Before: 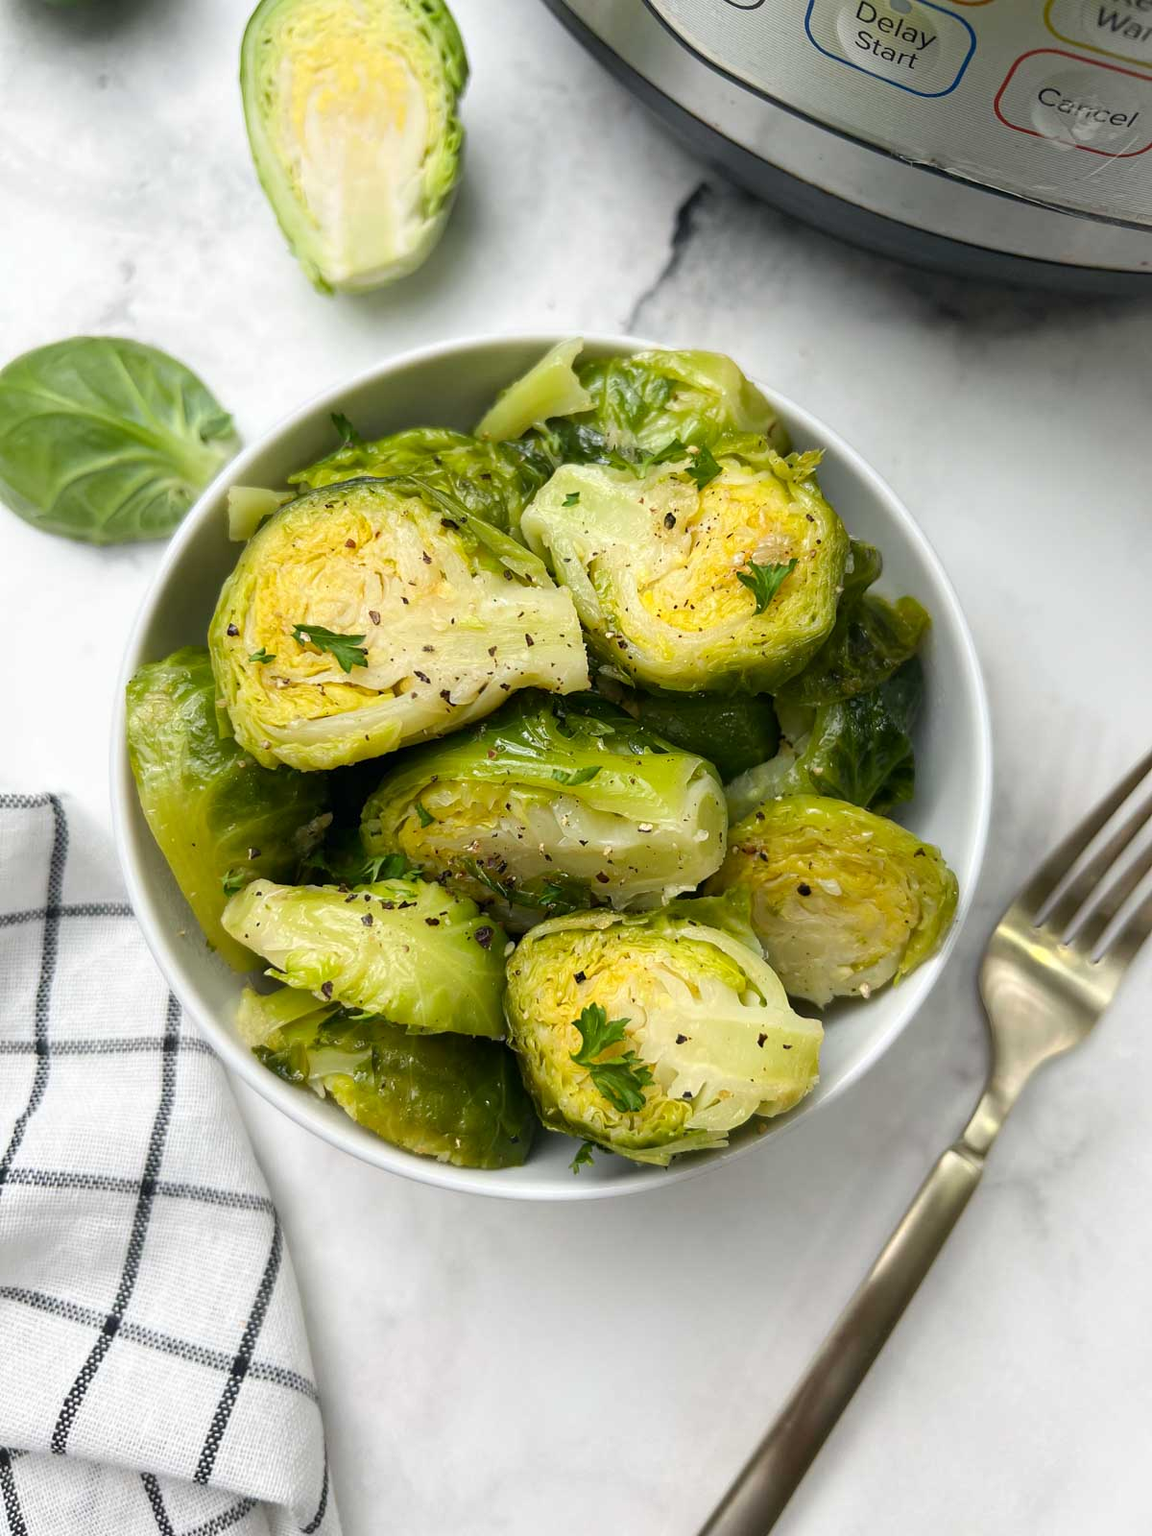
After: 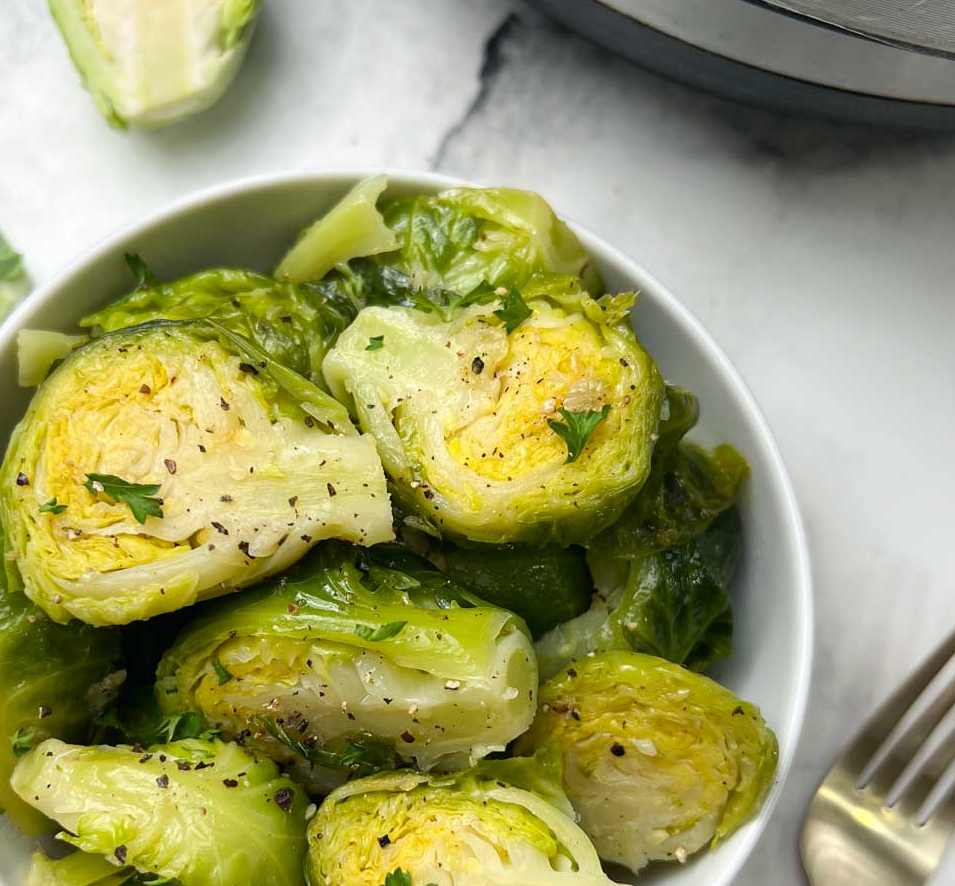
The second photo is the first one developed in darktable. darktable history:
crop: left 18.371%, top 11.098%, right 2.038%, bottom 33.522%
